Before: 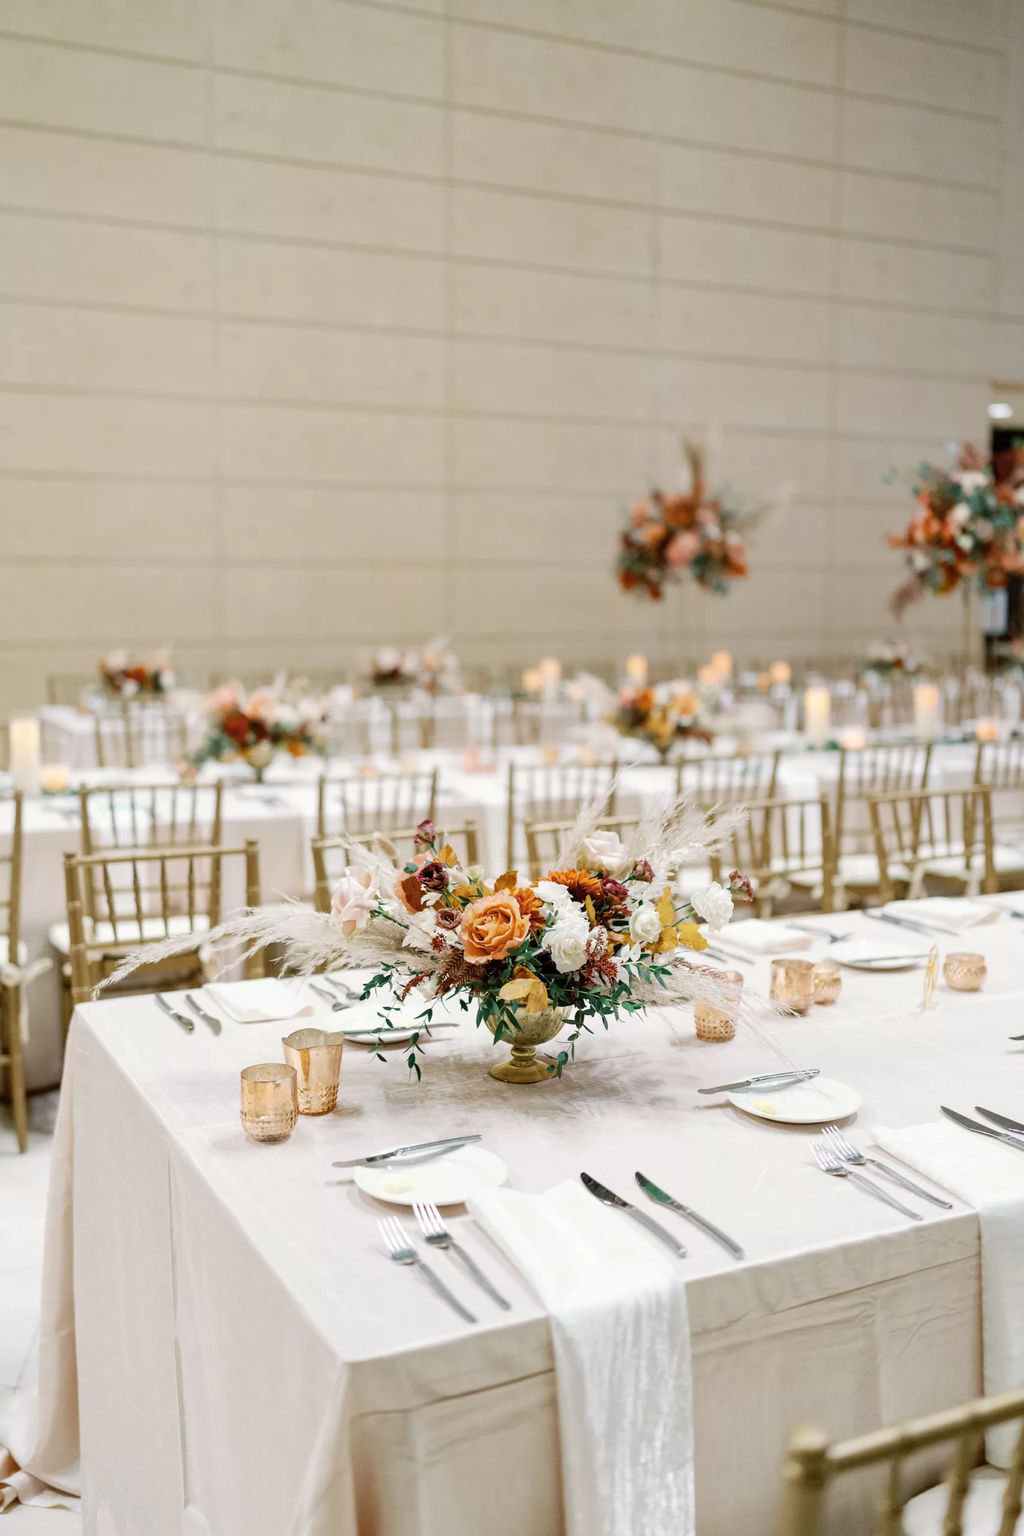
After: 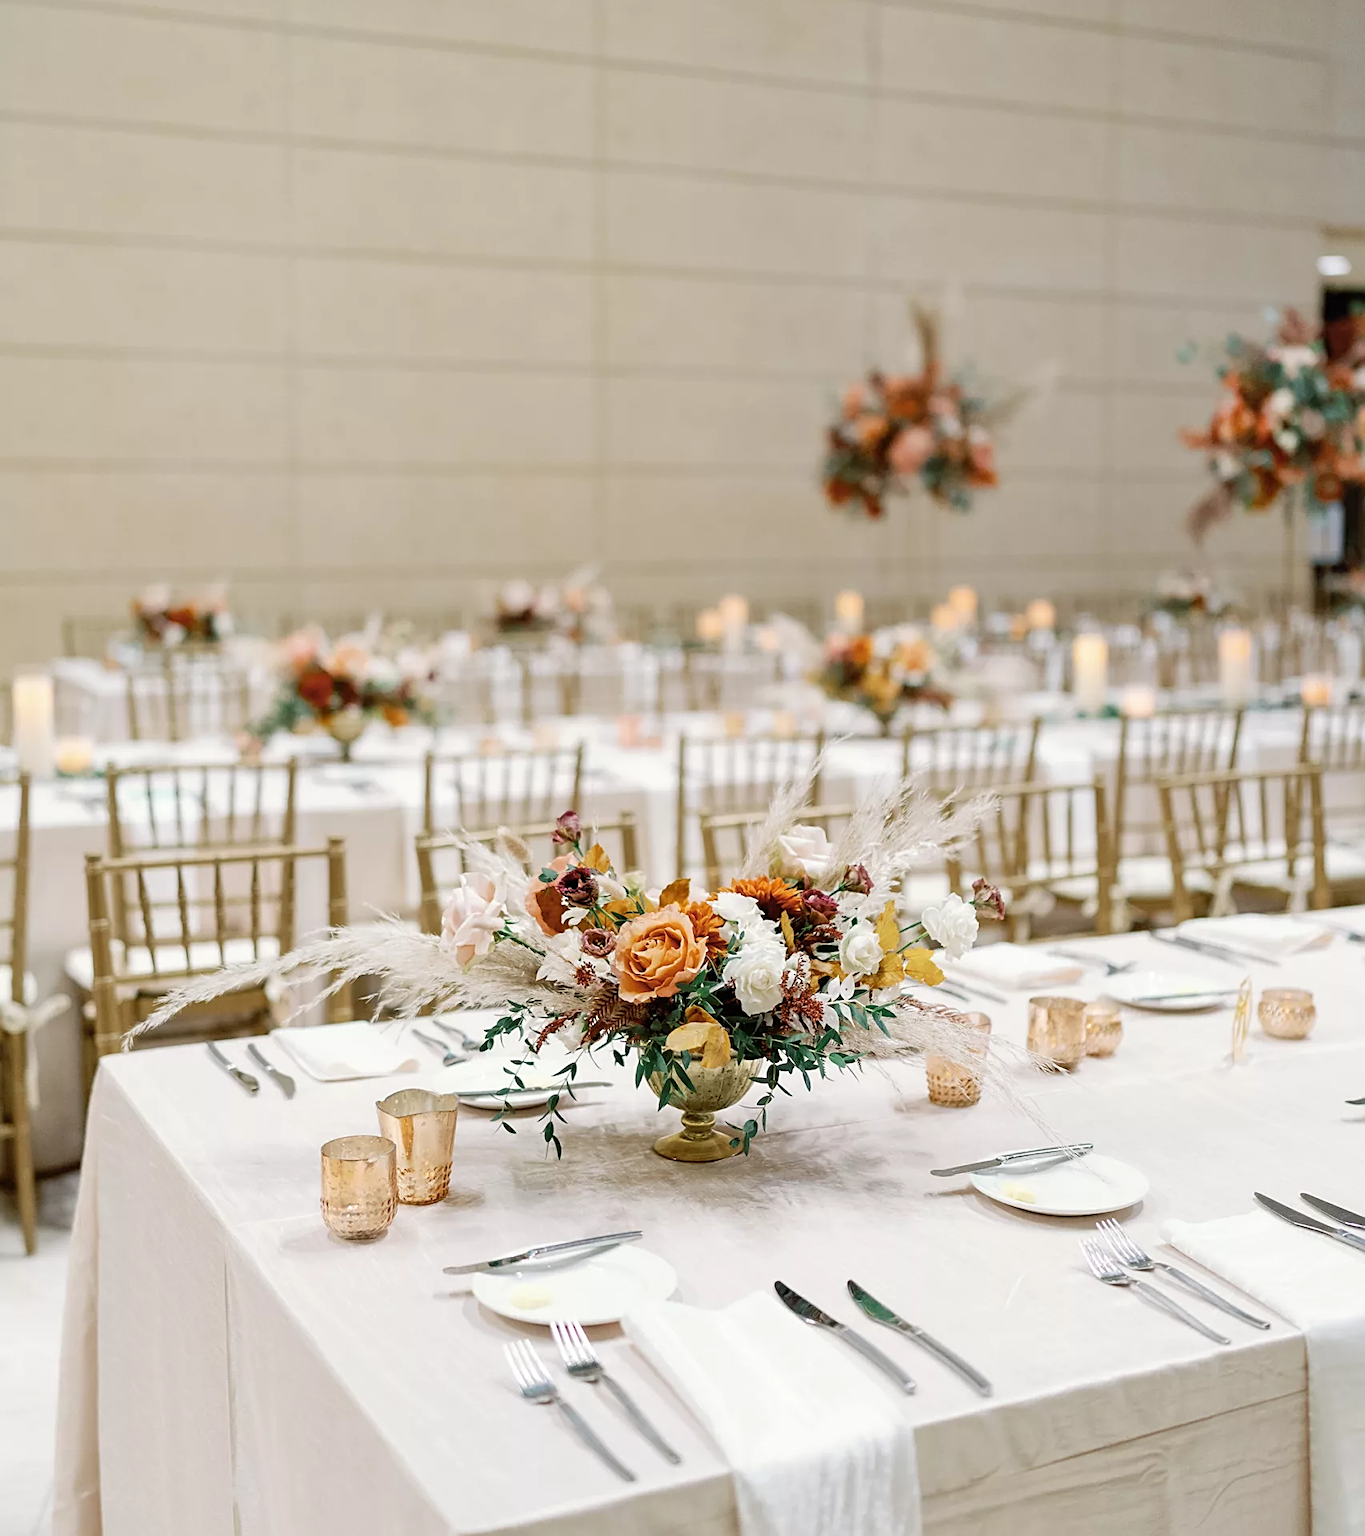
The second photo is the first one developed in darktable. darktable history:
sharpen: on, module defaults
crop: top 13.819%, bottom 11.169%
